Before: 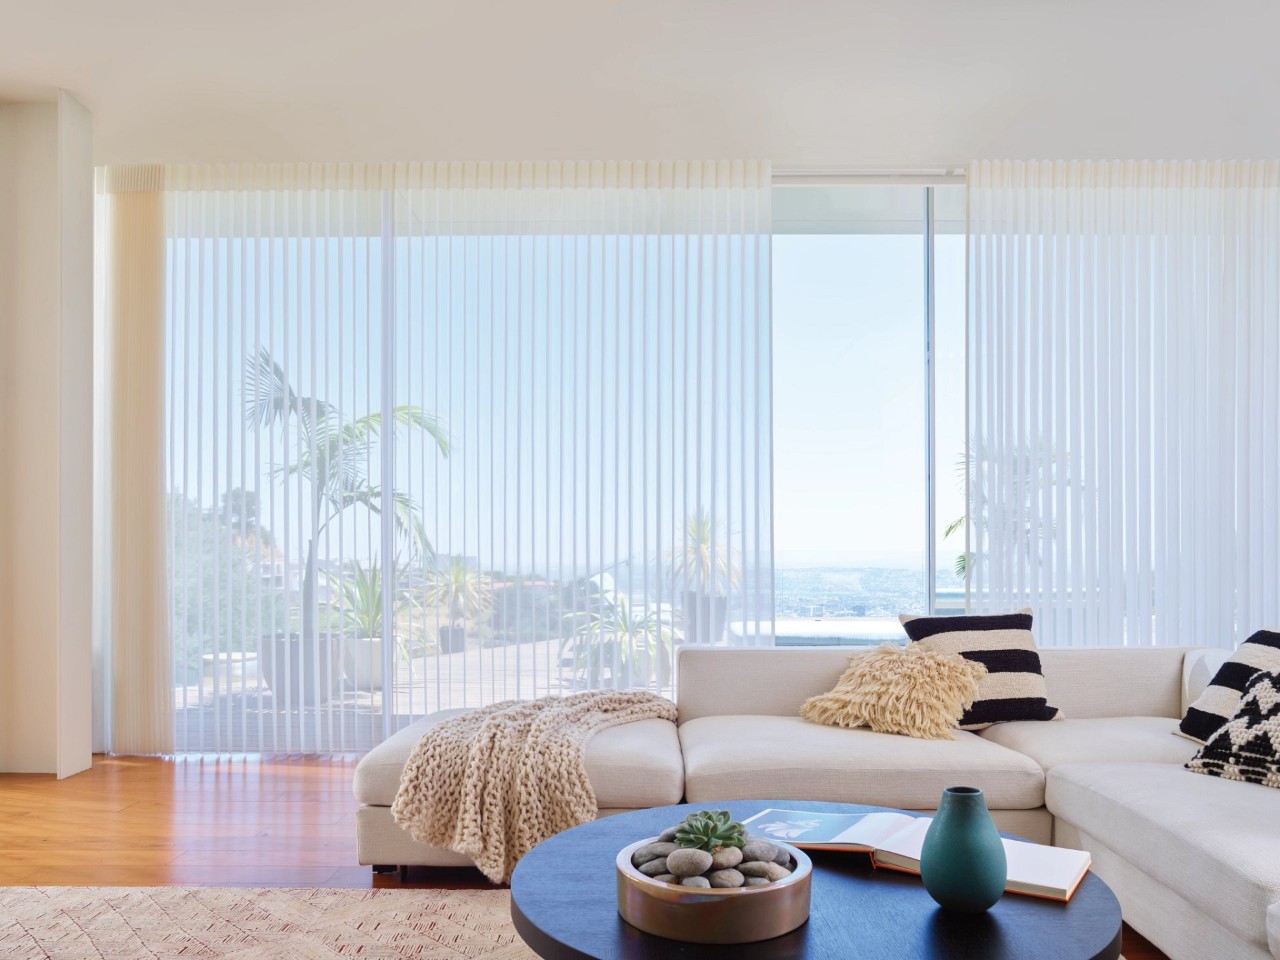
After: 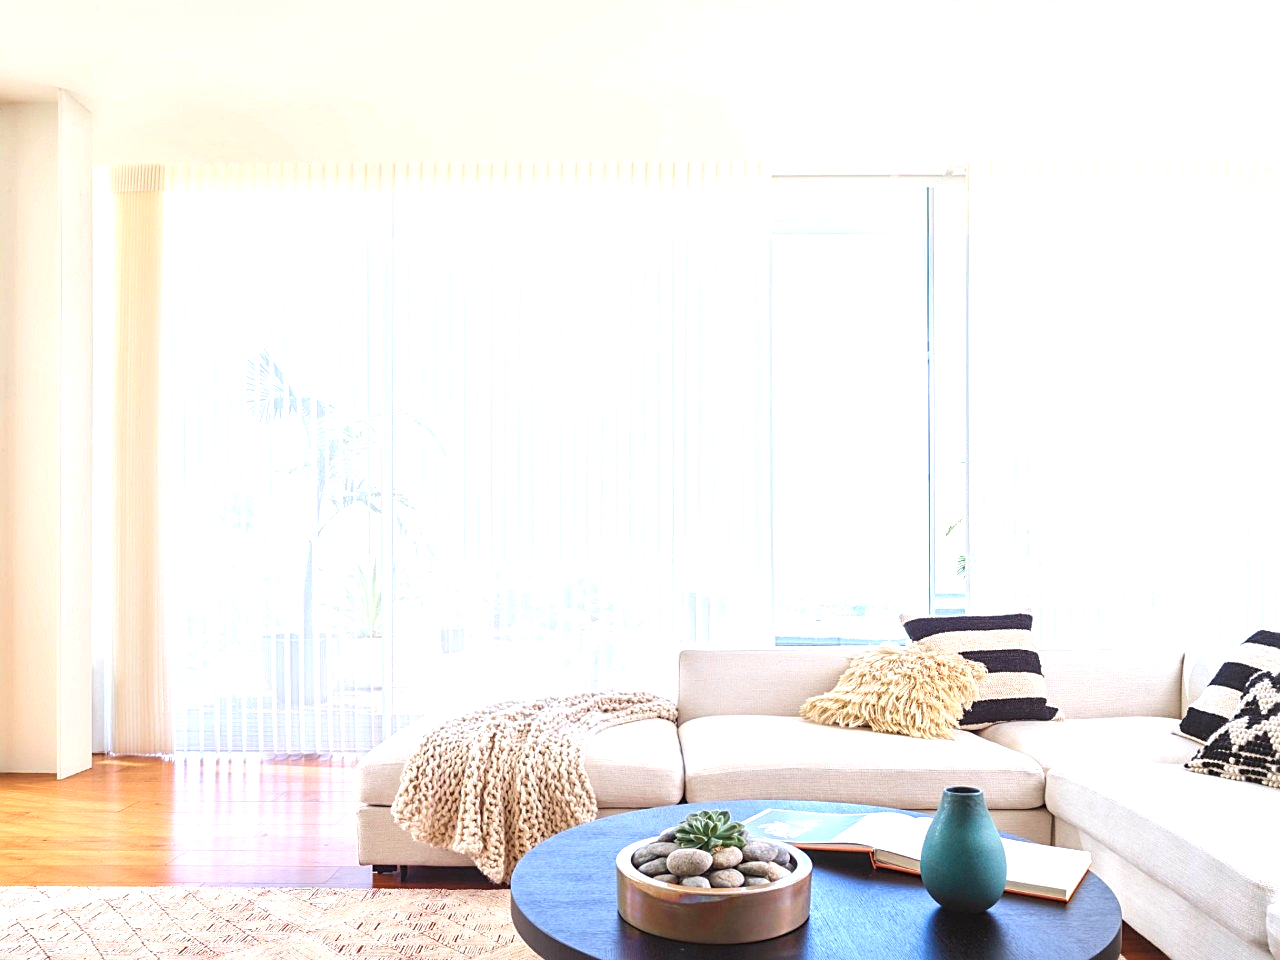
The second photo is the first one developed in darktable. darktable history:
sharpen: on, module defaults
local contrast: on, module defaults
exposure: black level correction 0, exposure 1 EV, compensate exposure bias true, compensate highlight preservation false
